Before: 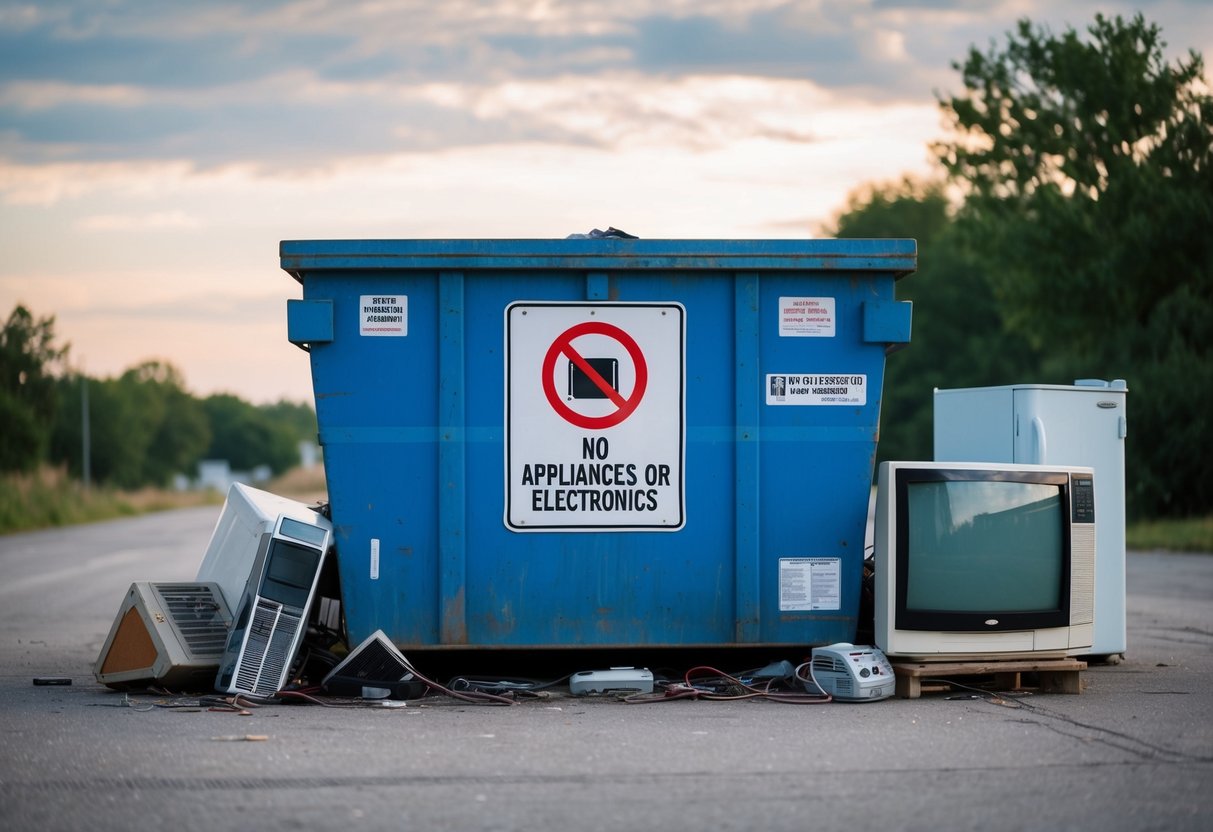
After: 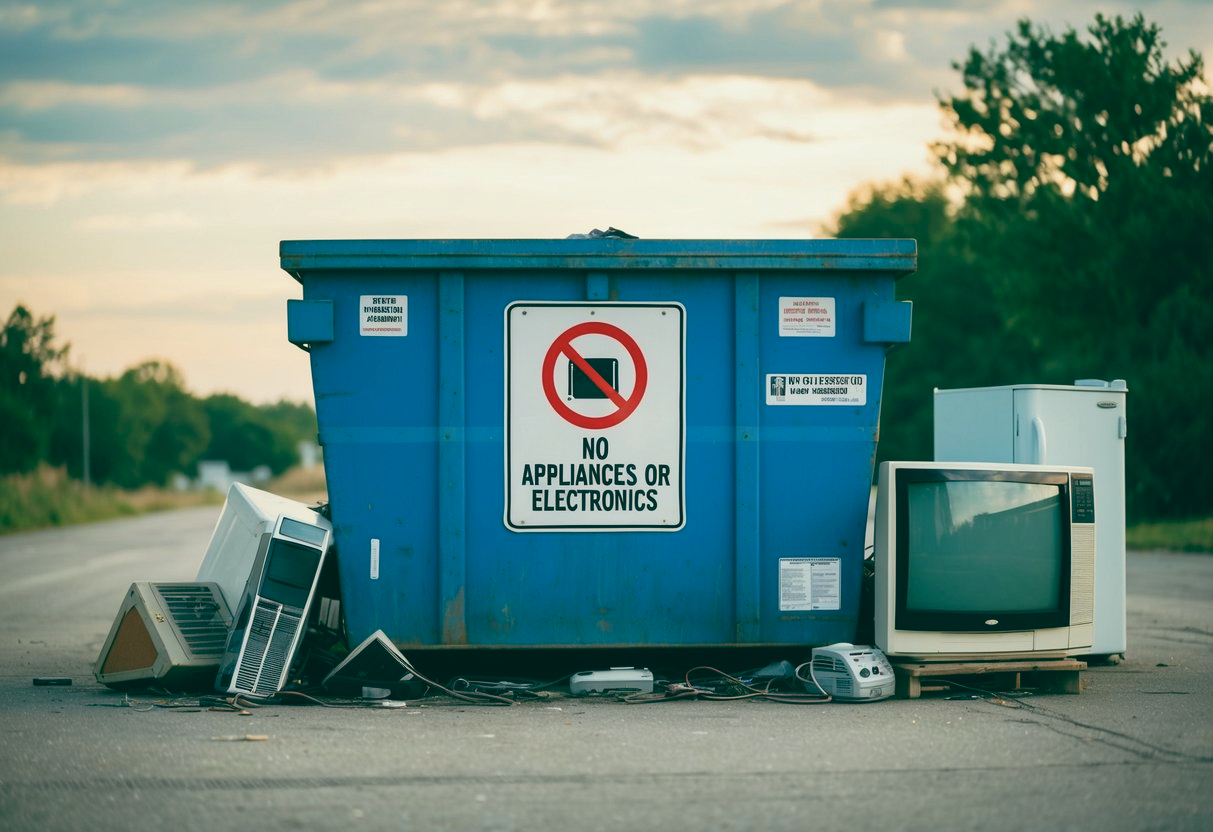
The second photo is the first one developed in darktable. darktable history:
color balance: lift [1.005, 0.99, 1.007, 1.01], gamma [1, 1.034, 1.032, 0.966], gain [0.873, 1.055, 1.067, 0.933]
tone curve: curves: ch0 [(0, 0) (0.003, 0.032) (0.011, 0.033) (0.025, 0.036) (0.044, 0.046) (0.069, 0.069) (0.1, 0.108) (0.136, 0.157) (0.177, 0.208) (0.224, 0.256) (0.277, 0.313) (0.335, 0.379) (0.399, 0.444) (0.468, 0.514) (0.543, 0.595) (0.623, 0.687) (0.709, 0.772) (0.801, 0.854) (0.898, 0.933) (1, 1)], preserve colors none
